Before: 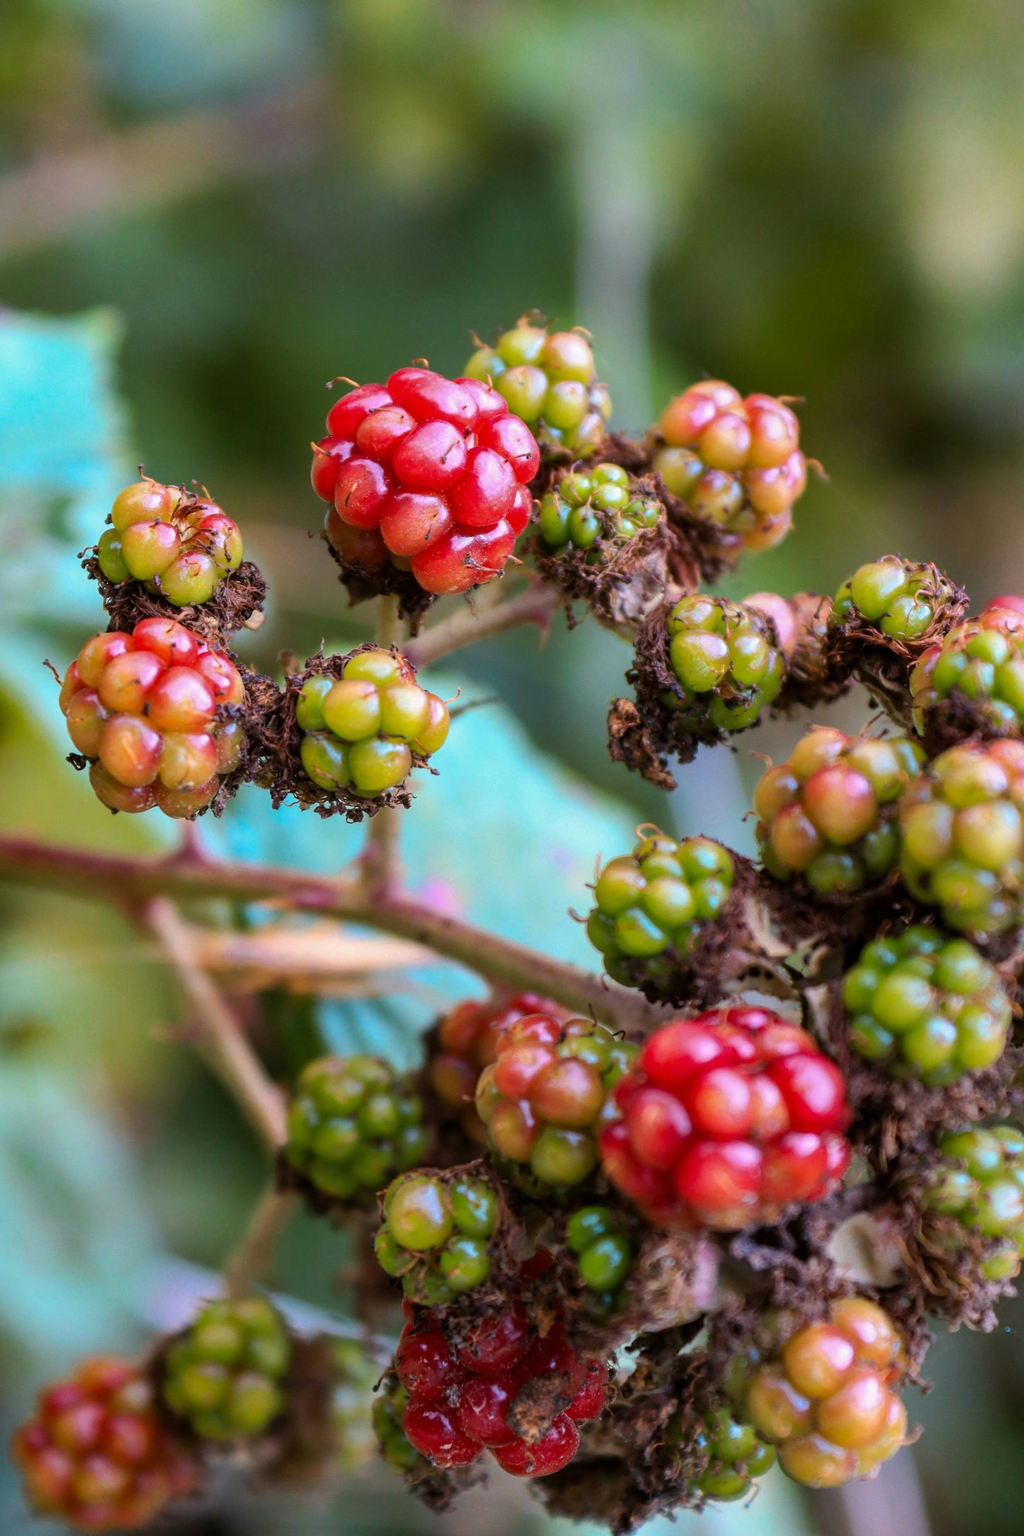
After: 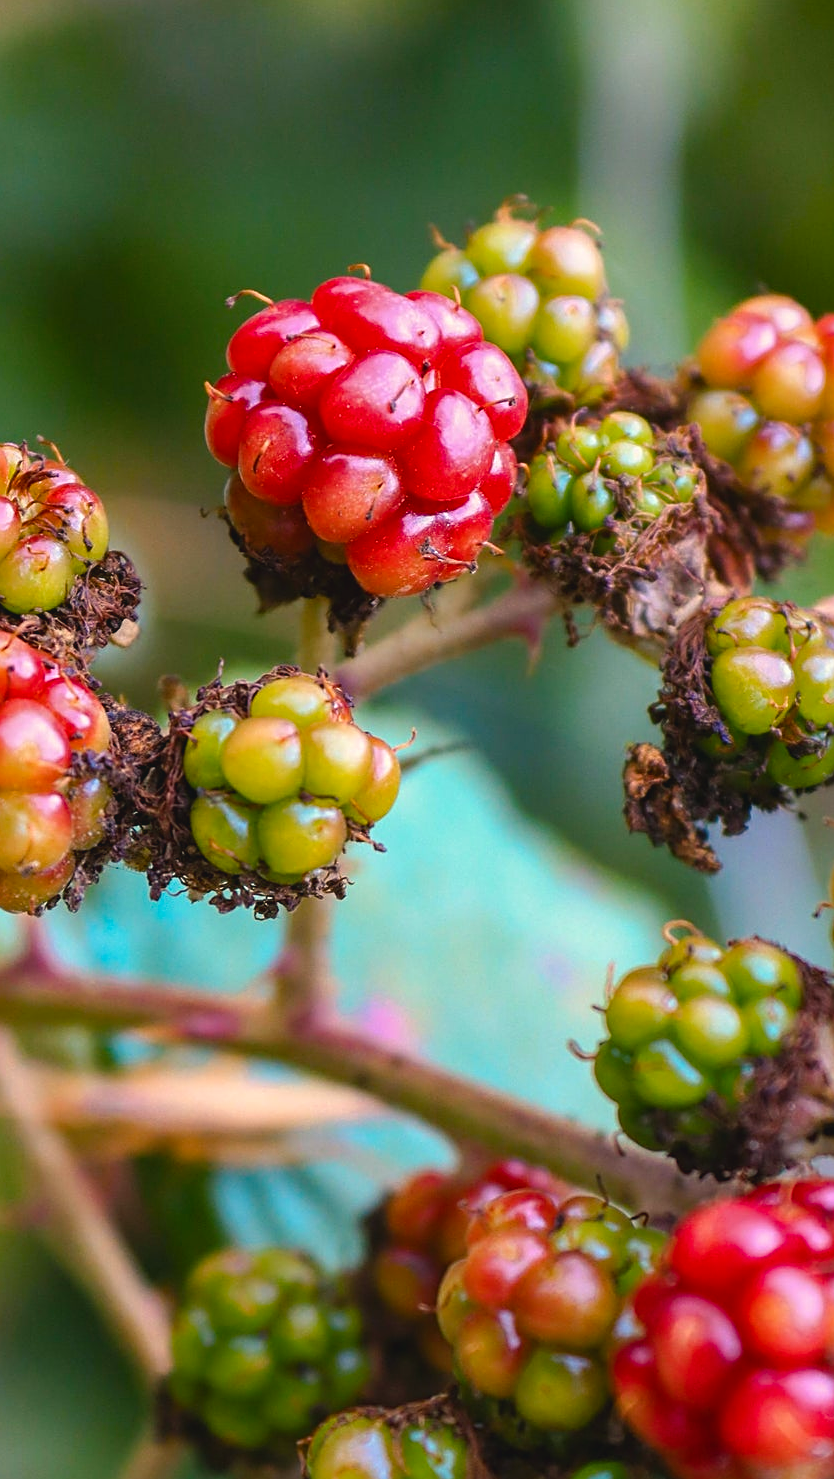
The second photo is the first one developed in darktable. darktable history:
crop: left 16.202%, top 11.208%, right 26.045%, bottom 20.557%
sharpen: on, module defaults
color balance rgb: shadows lift › chroma 2%, shadows lift › hue 219.6°, power › hue 313.2°, highlights gain › chroma 3%, highlights gain › hue 75.6°, global offset › luminance 0.5%, perceptual saturation grading › global saturation 15.33%, perceptual saturation grading › highlights -19.33%, perceptual saturation grading › shadows 20%, global vibrance 20%
